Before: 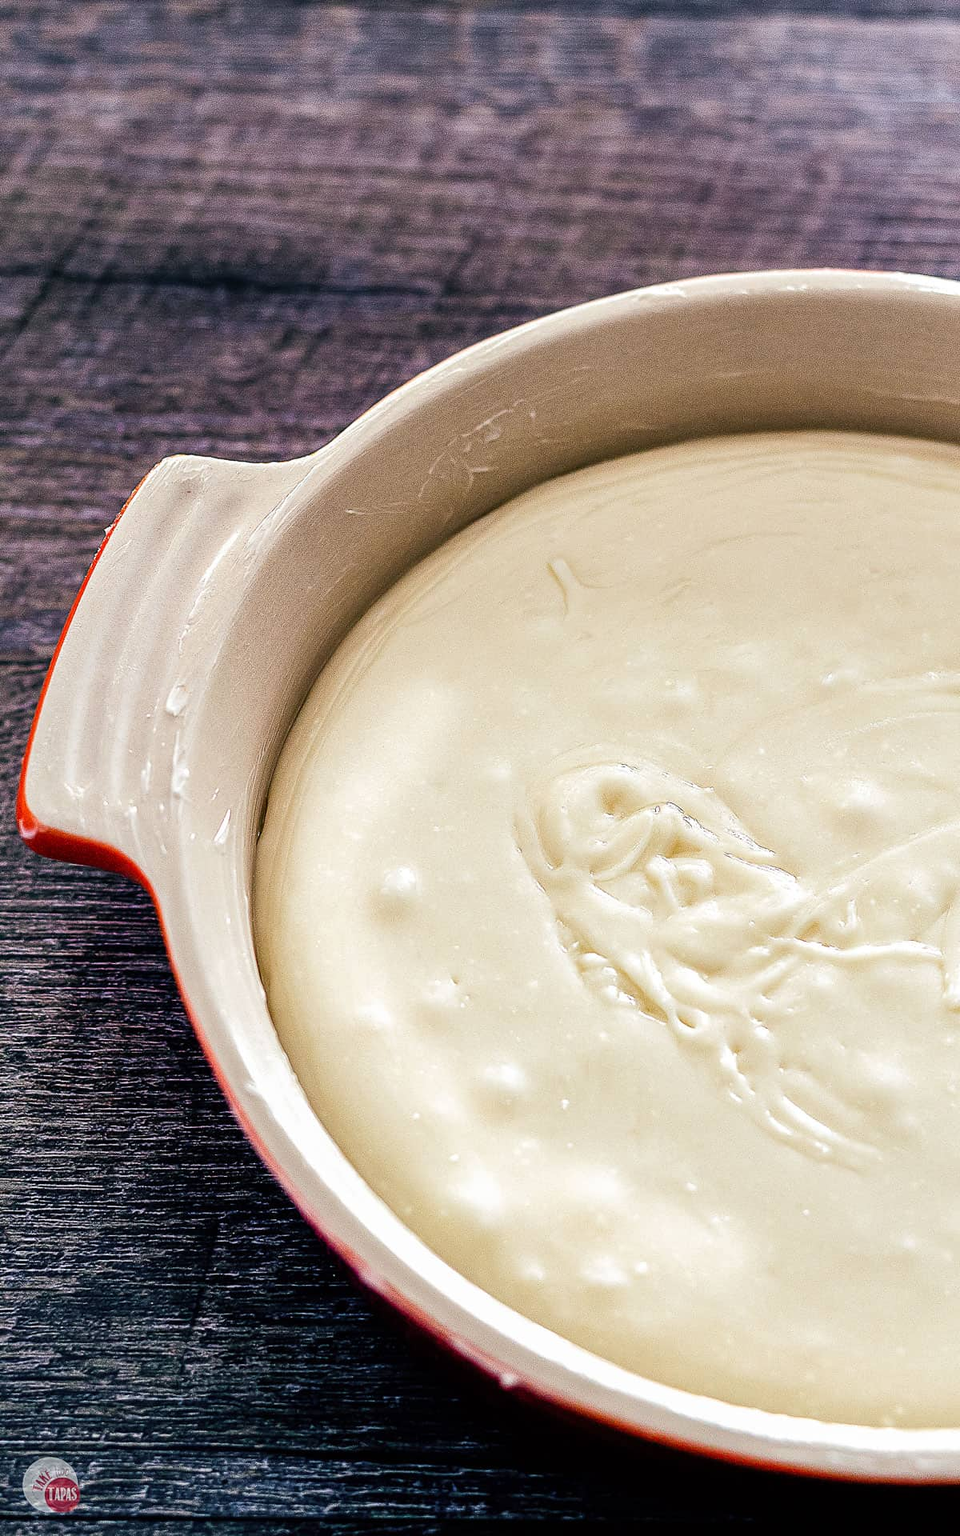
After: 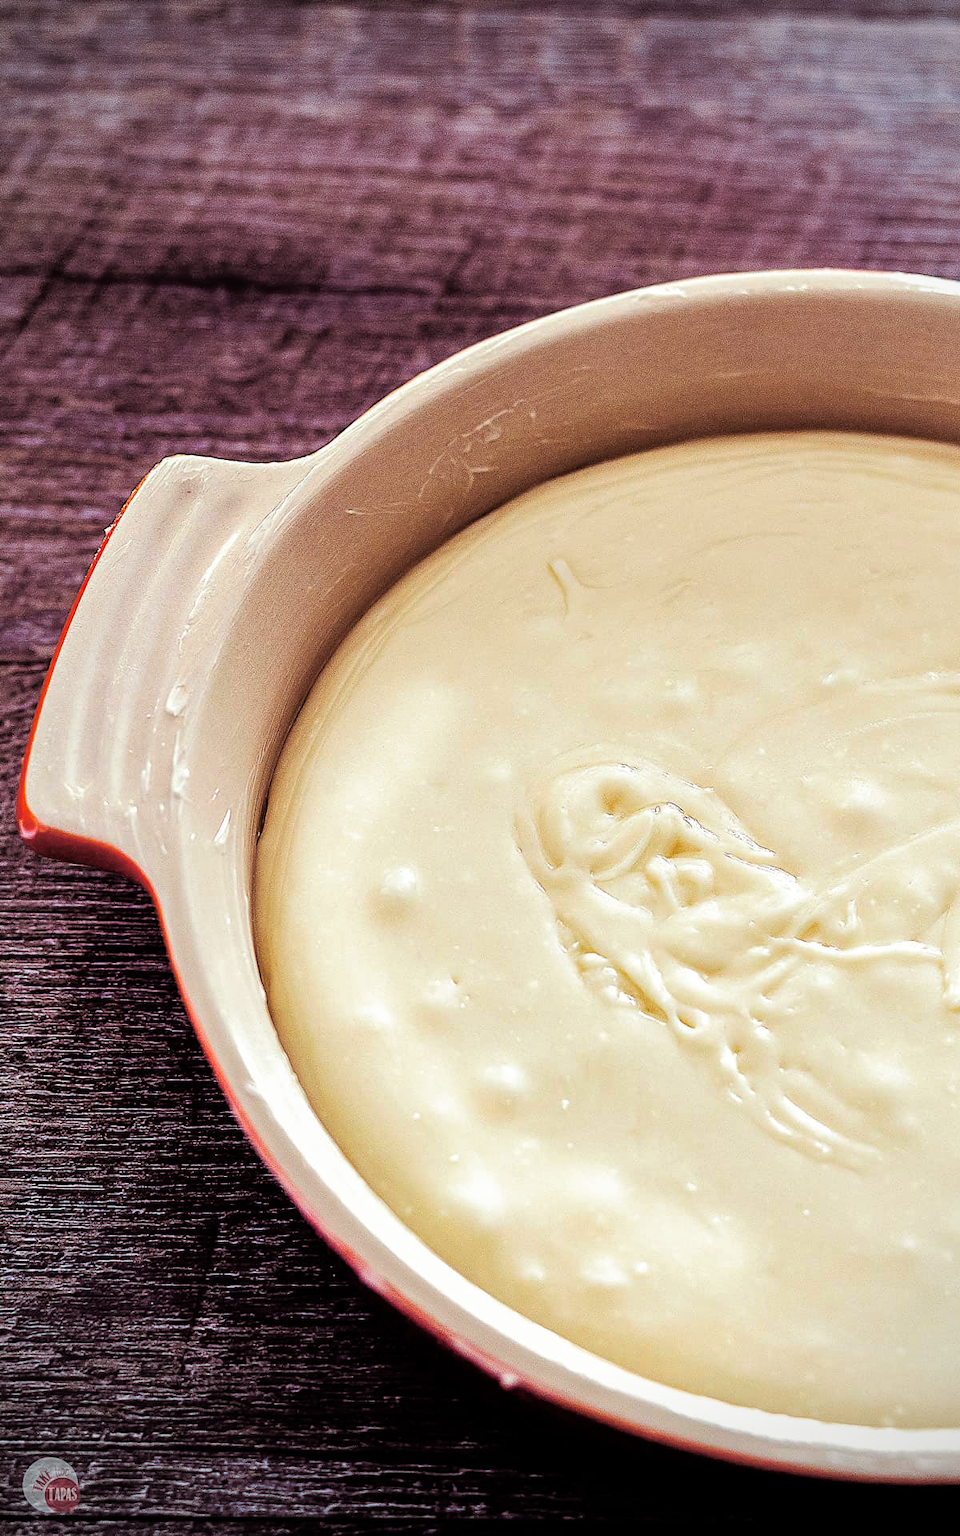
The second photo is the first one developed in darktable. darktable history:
vignetting: on, module defaults
color balance rgb: perceptual saturation grading › global saturation 25%, global vibrance 20%
split-toning: on, module defaults
rgb curve: curves: ch0 [(0, 0) (0.136, 0.078) (0.262, 0.245) (0.414, 0.42) (1, 1)], compensate middle gray true, preserve colors basic power
